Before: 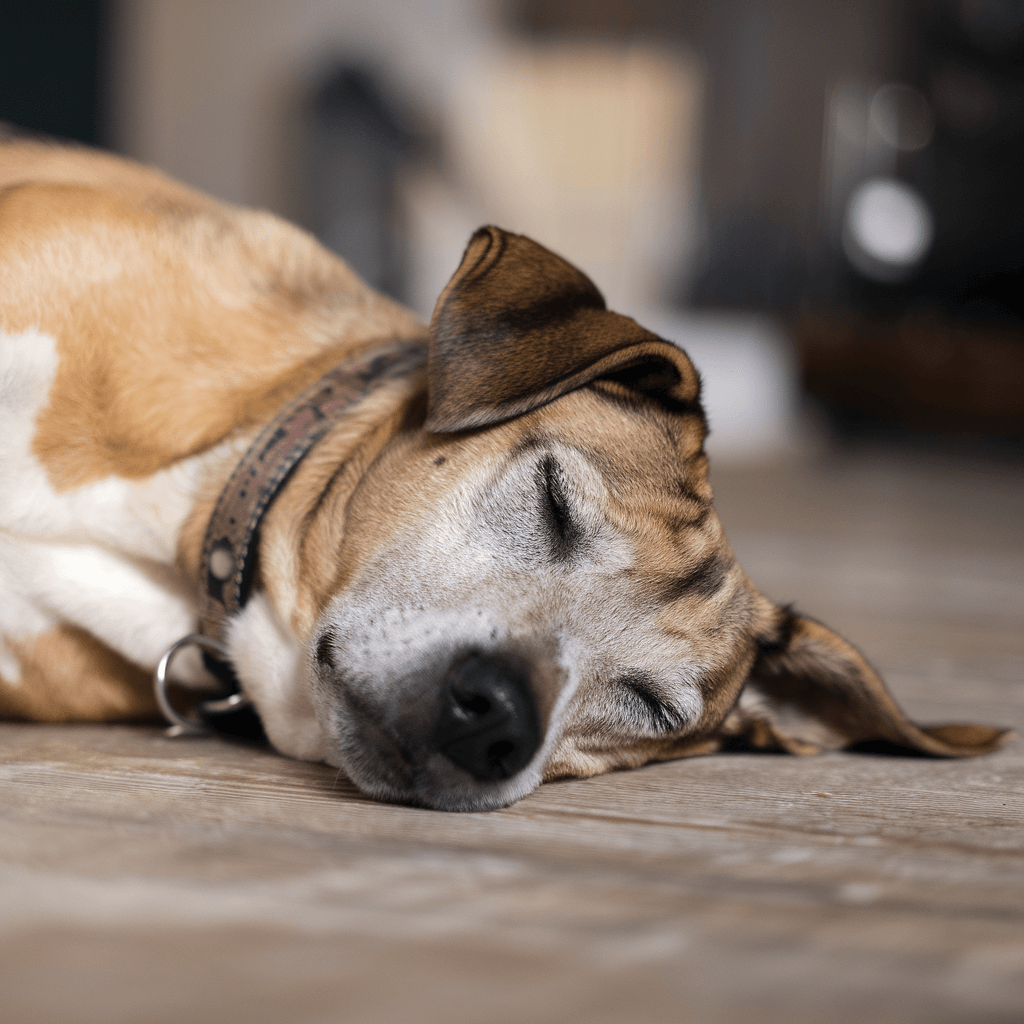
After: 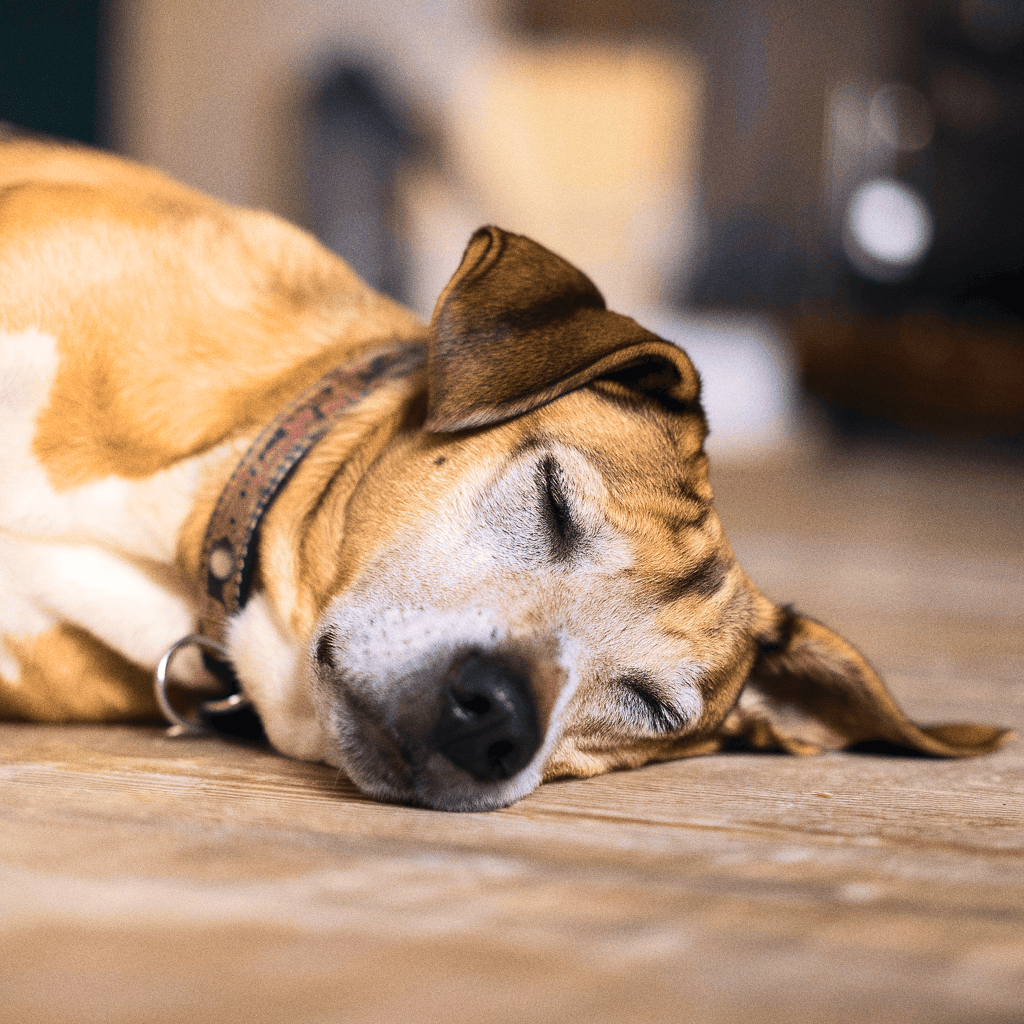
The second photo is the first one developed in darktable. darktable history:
velvia: strength 67.07%, mid-tones bias 0.972
grain: on, module defaults
contrast brightness saturation: contrast 0.2, brightness 0.16, saturation 0.22
